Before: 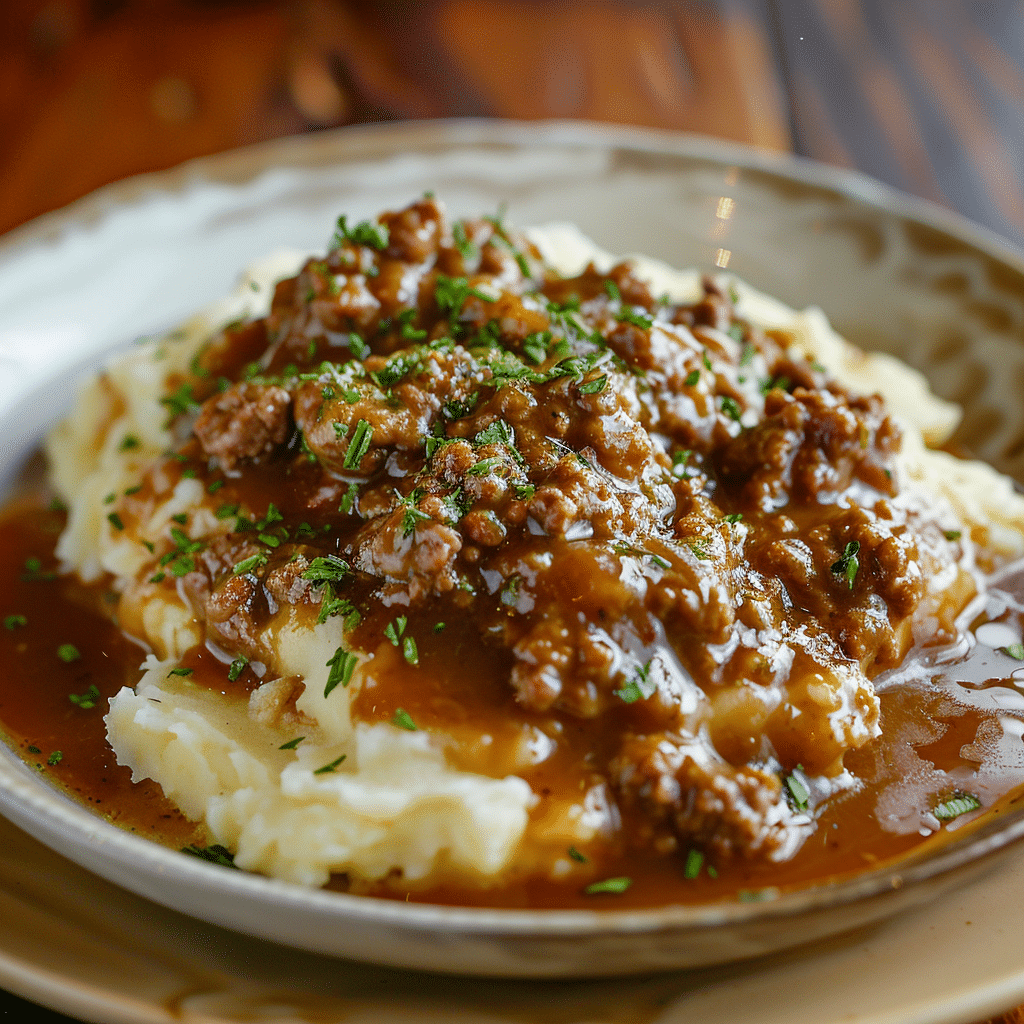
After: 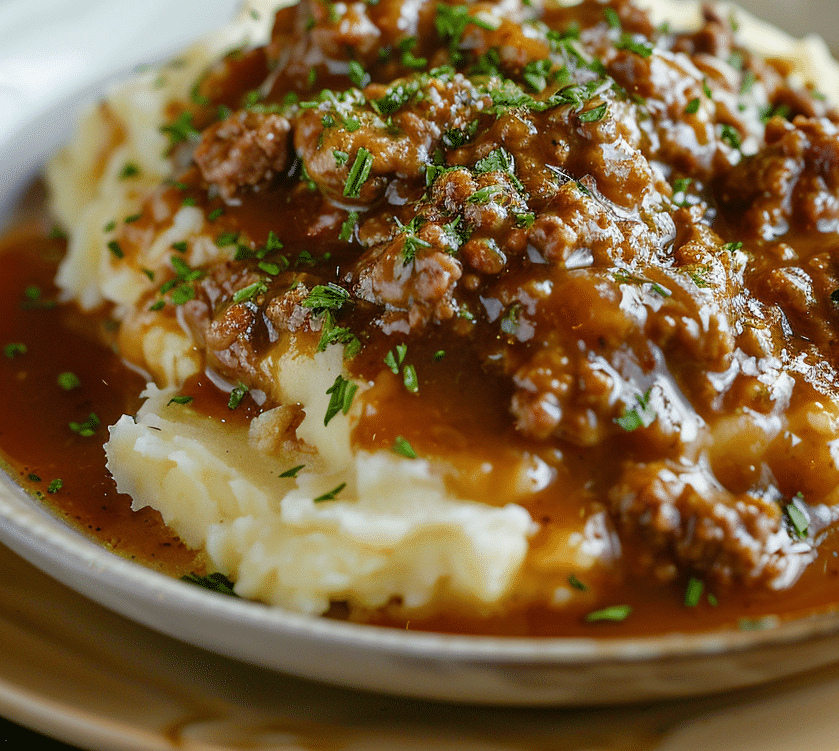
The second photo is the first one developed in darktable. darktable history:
crop: top 26.57%, right 18.04%
